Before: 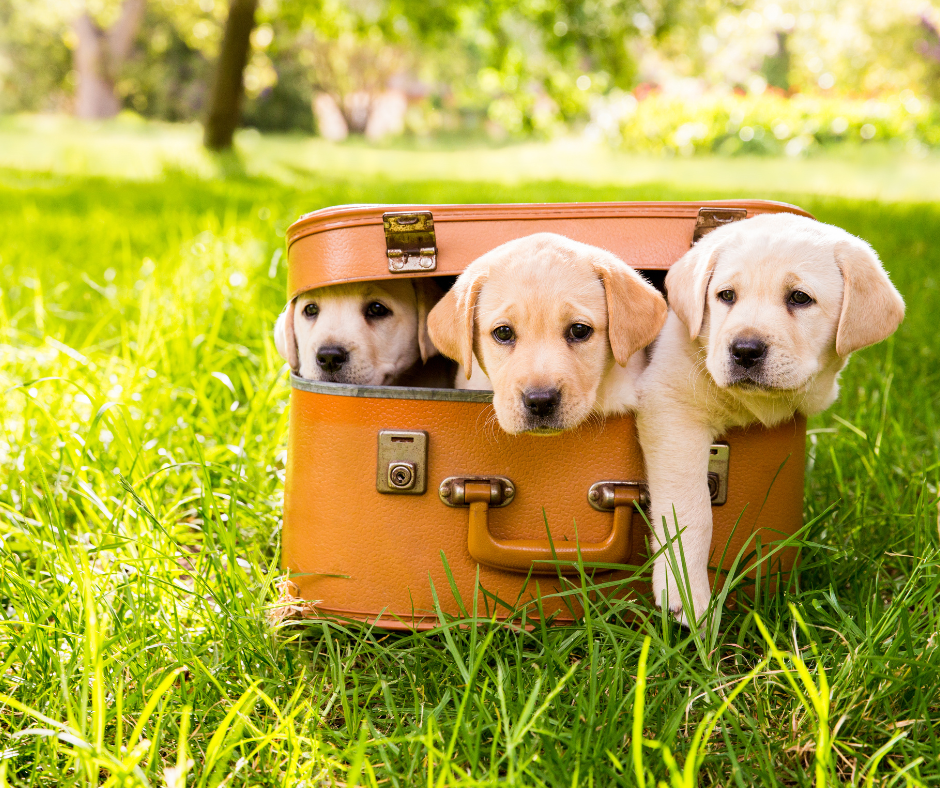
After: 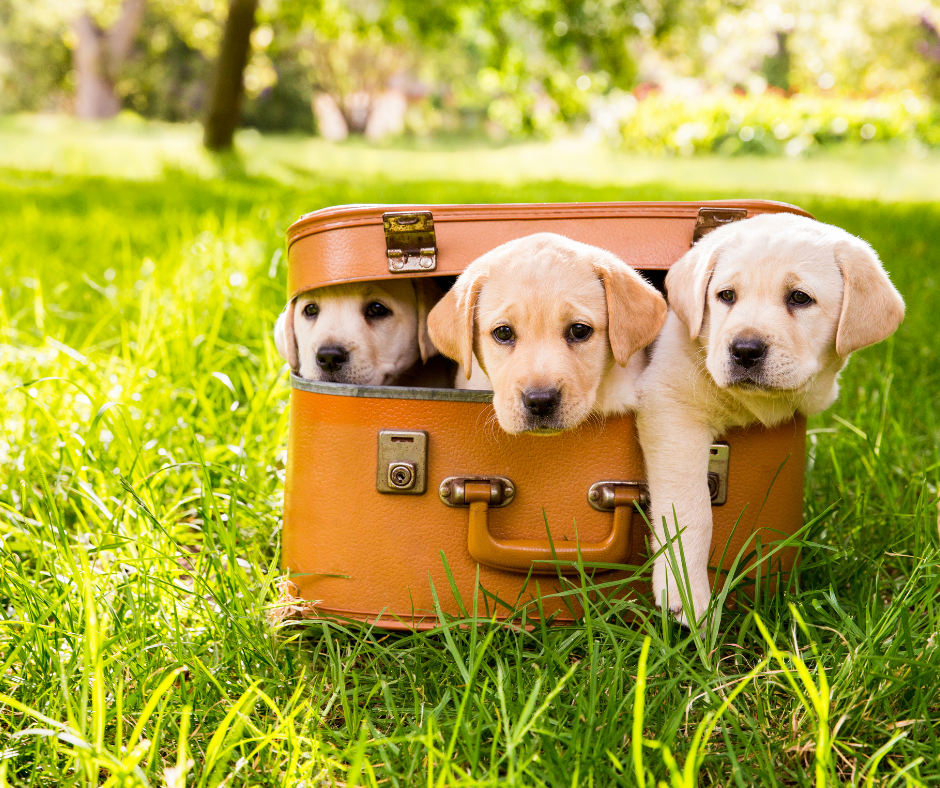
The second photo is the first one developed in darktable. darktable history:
shadows and highlights: shadows 32.2, highlights -32.61, soften with gaussian
